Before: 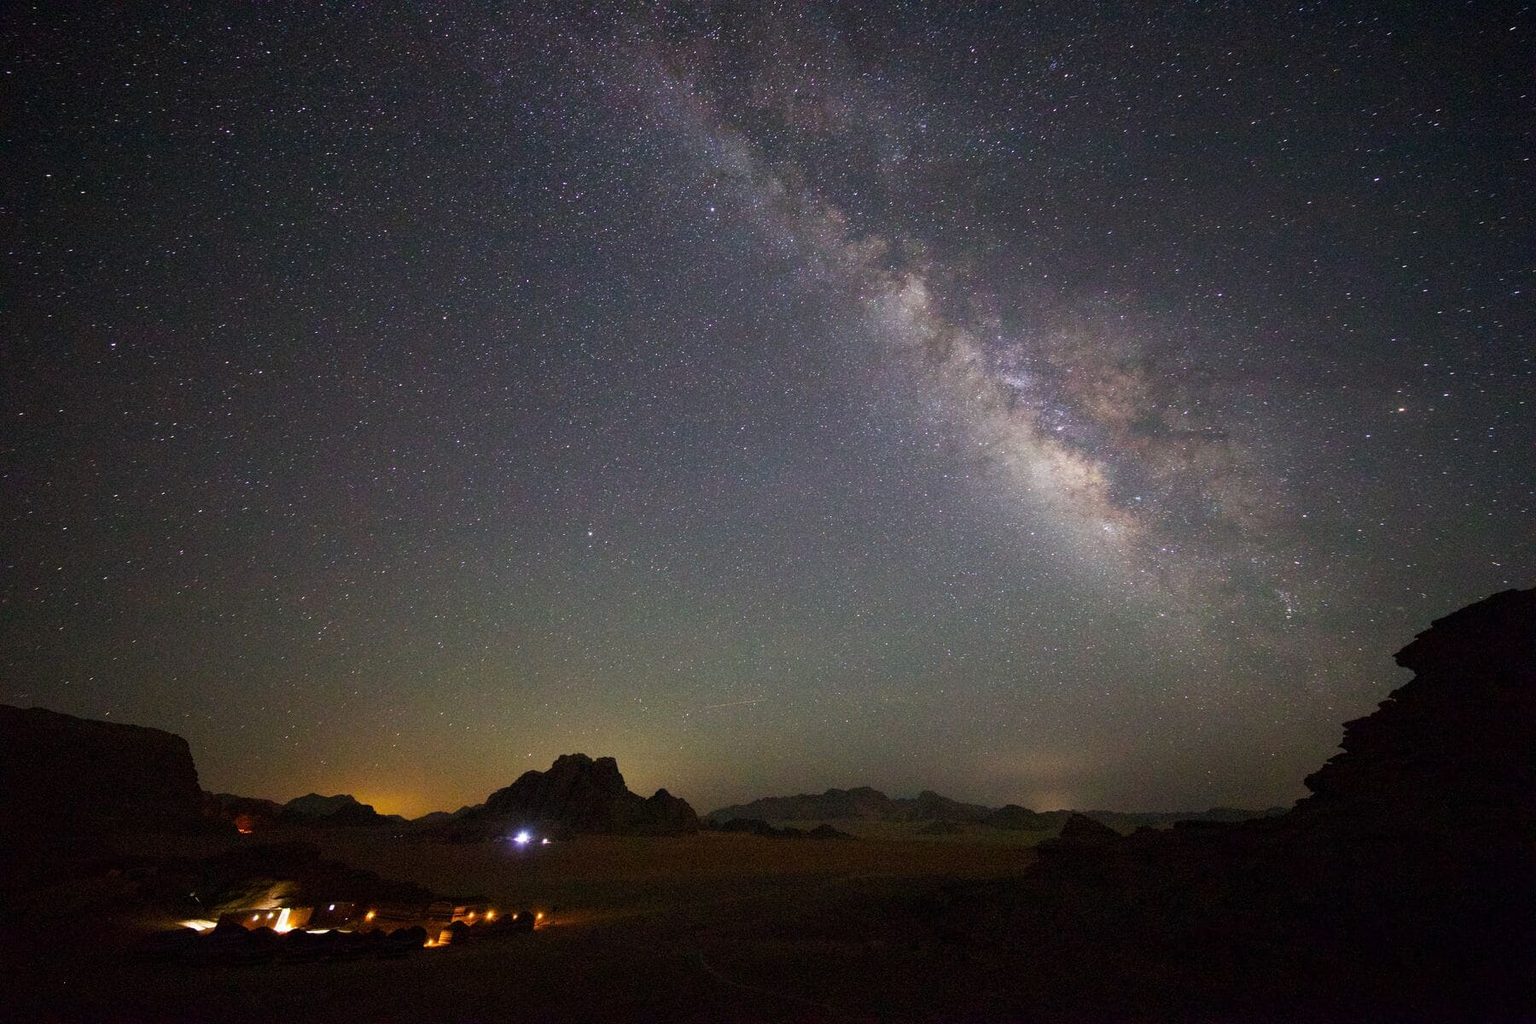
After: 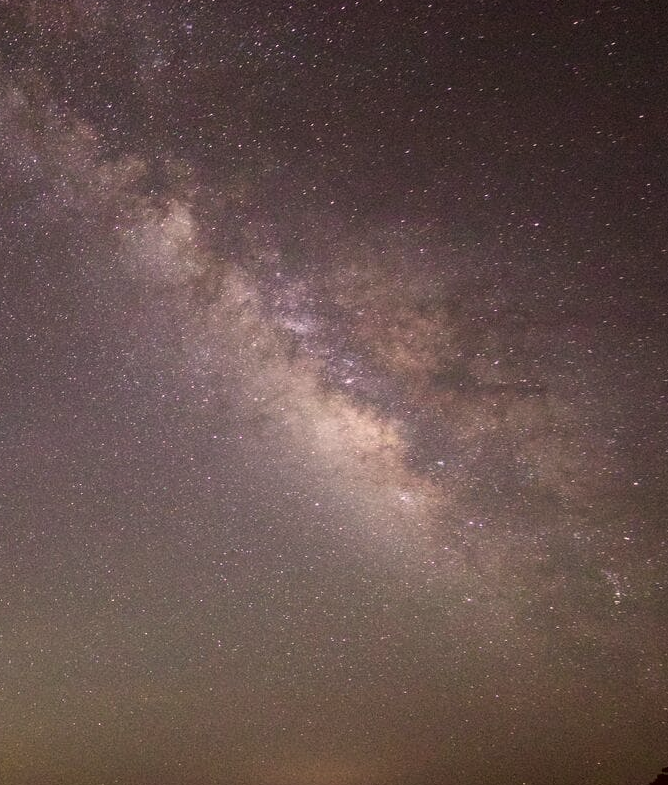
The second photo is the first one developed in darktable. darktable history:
shadows and highlights: shadows -23.34, highlights 47.55, soften with gaussian
color correction: highlights a* 10.26, highlights b* 9.67, shadows a* 8.09, shadows b* 8.17, saturation 0.8
crop and rotate: left 49.636%, top 10.089%, right 13.24%, bottom 24.468%
